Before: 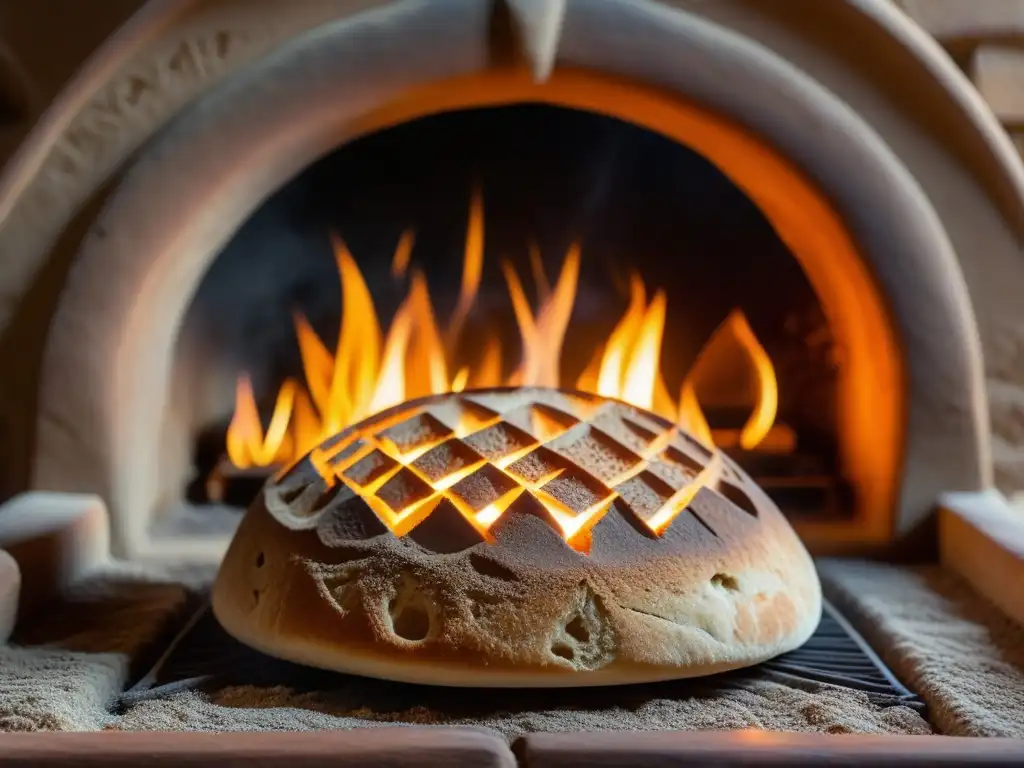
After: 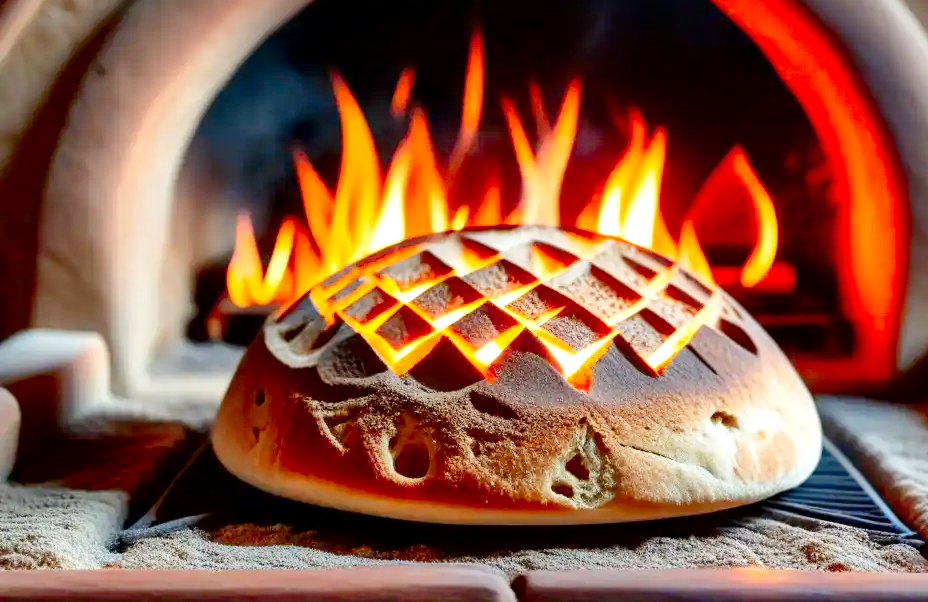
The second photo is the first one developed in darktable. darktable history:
contrast brightness saturation: contrast 0.134, brightness -0.047, saturation 0.159
local contrast: mode bilateral grid, contrast 25, coarseness 47, detail 151%, midtone range 0.2
color zones: curves: ch1 [(0.235, 0.558) (0.75, 0.5)]; ch2 [(0.25, 0.462) (0.749, 0.457)]
base curve: curves: ch0 [(0, 0) (0.008, 0.007) (0.022, 0.029) (0.048, 0.089) (0.092, 0.197) (0.191, 0.399) (0.275, 0.534) (0.357, 0.65) (0.477, 0.78) (0.542, 0.833) (0.799, 0.973) (1, 1)], preserve colors none
shadows and highlights: on, module defaults
crop: top 21.202%, right 9.355%, bottom 0.321%
